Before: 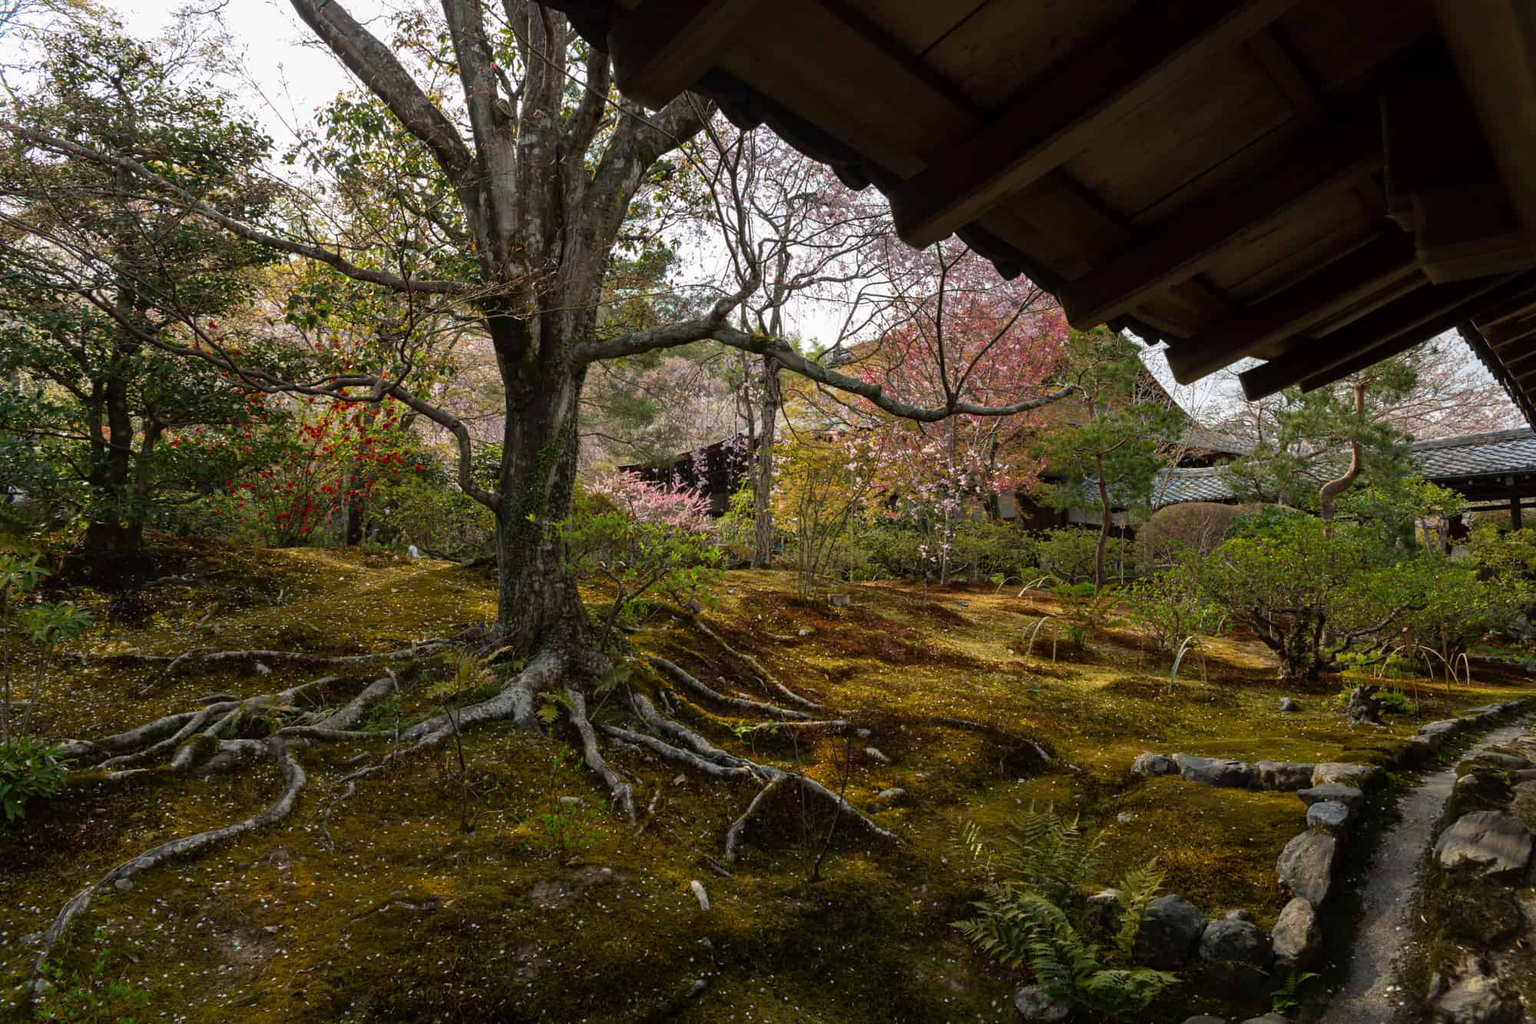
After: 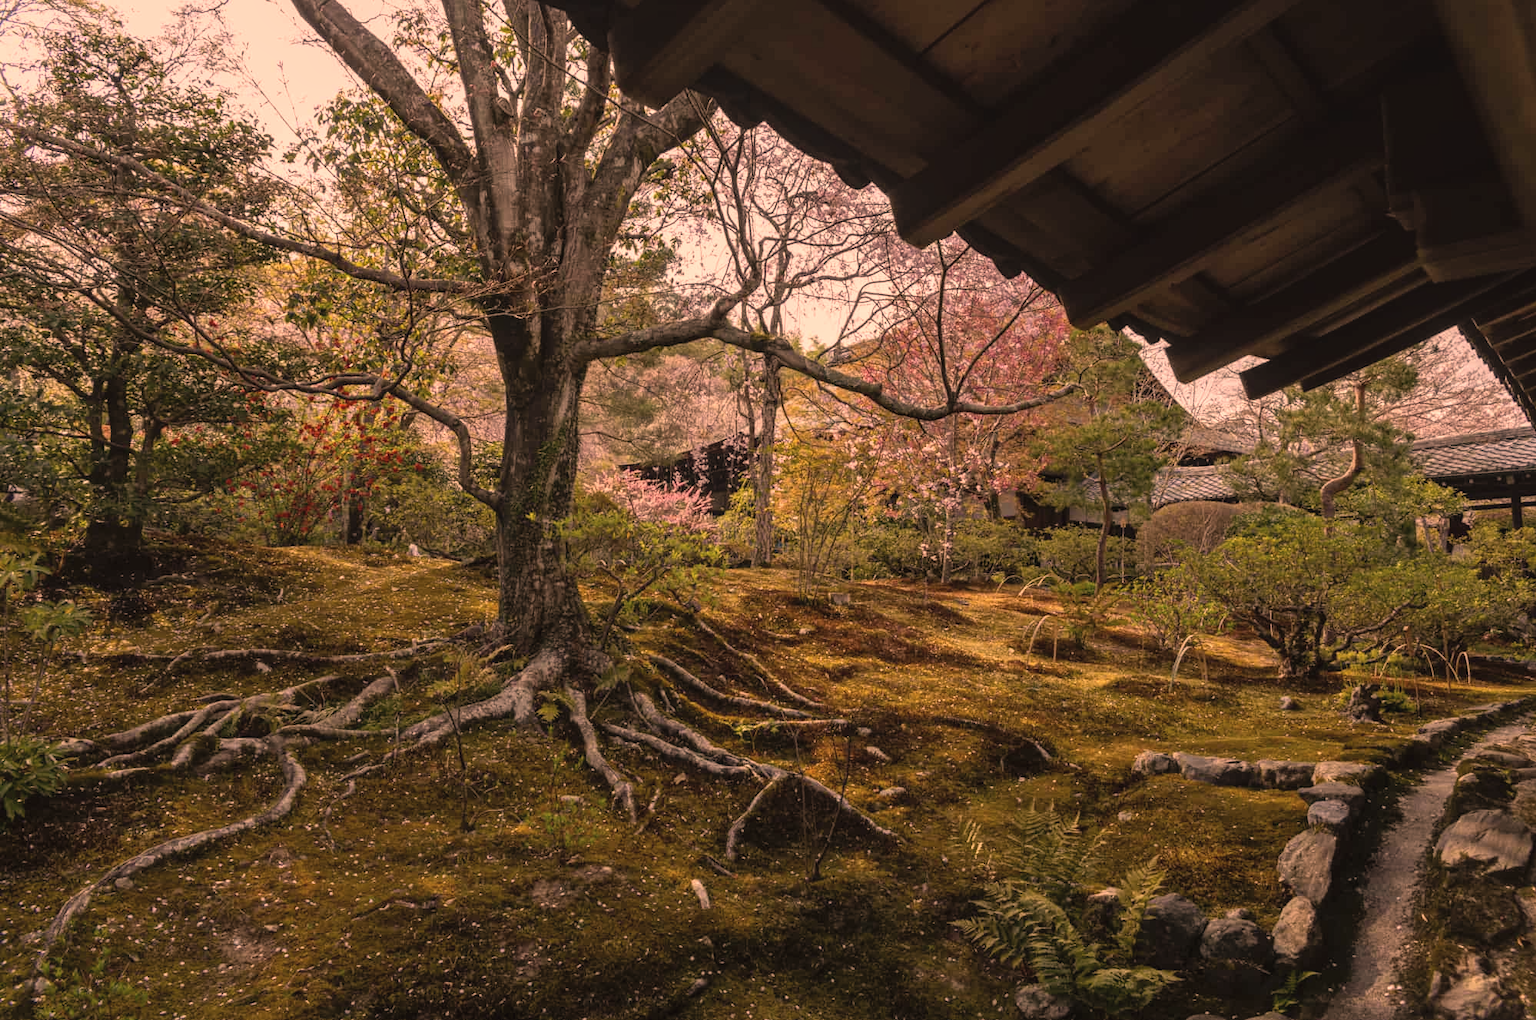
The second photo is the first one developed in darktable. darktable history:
local contrast: on, module defaults
crop: top 0.208%, bottom 0.15%
color correction: highlights a* 39.28, highlights b* 39.6, saturation 0.685
contrast brightness saturation: contrast -0.091, brightness 0.051, saturation 0.075
